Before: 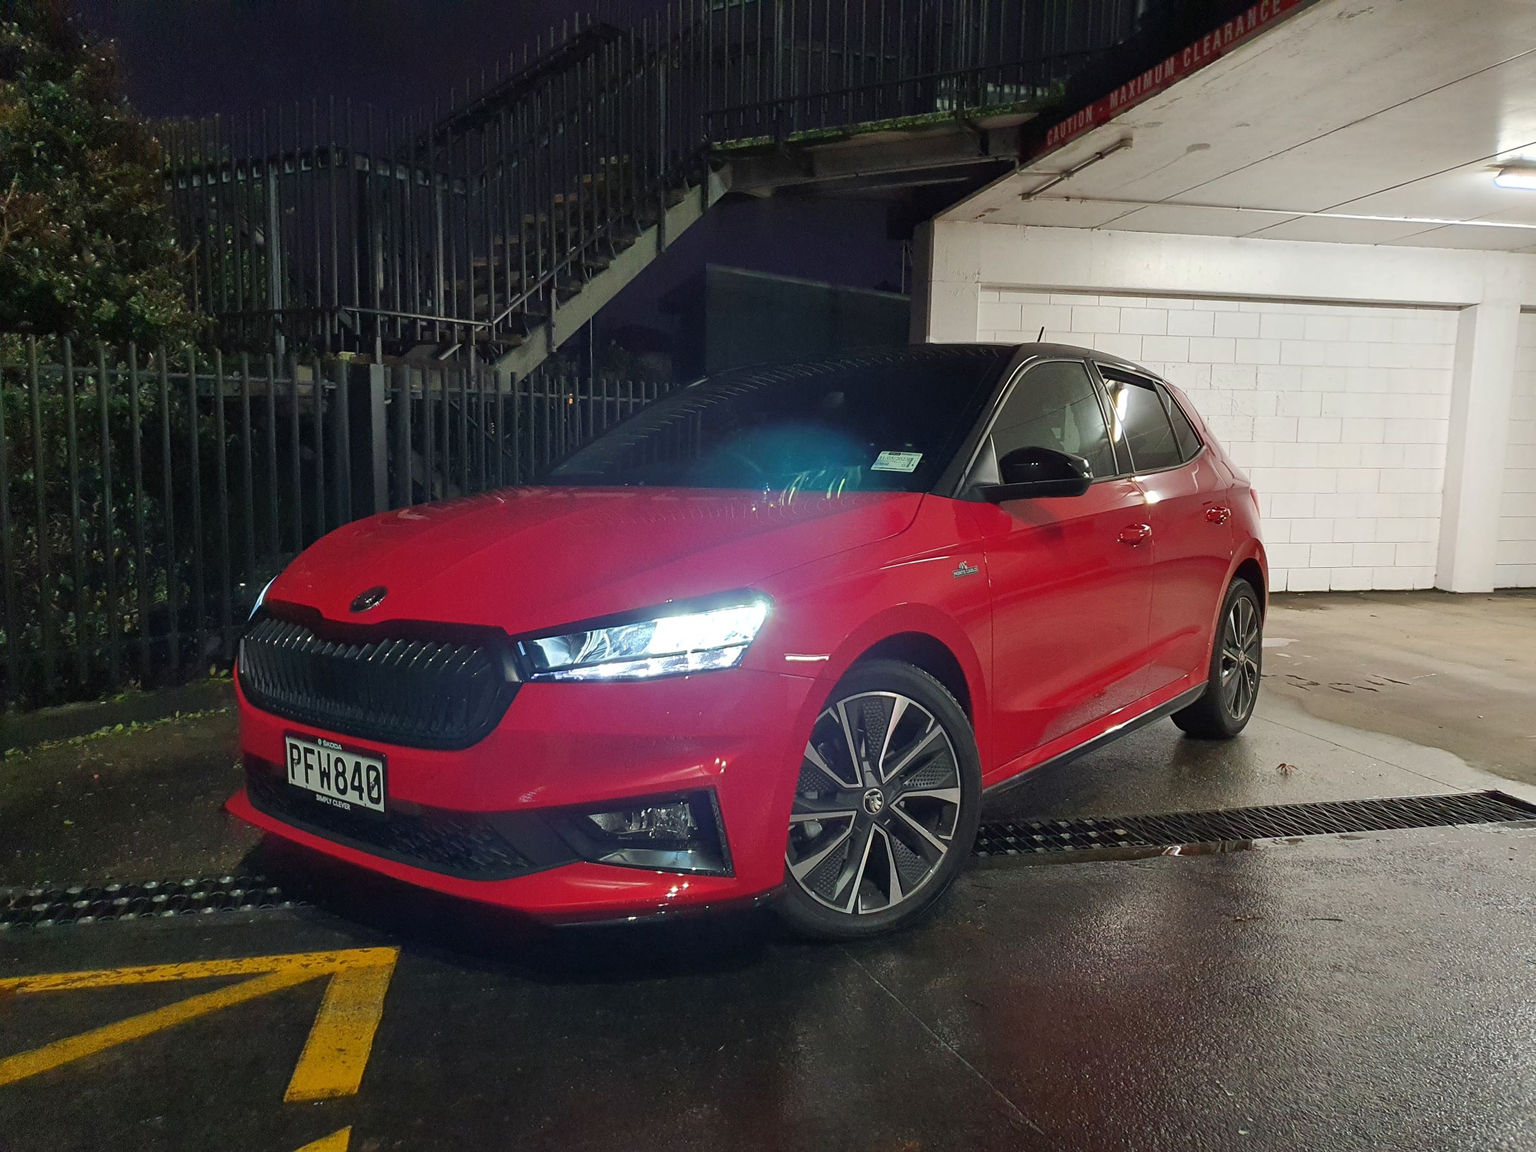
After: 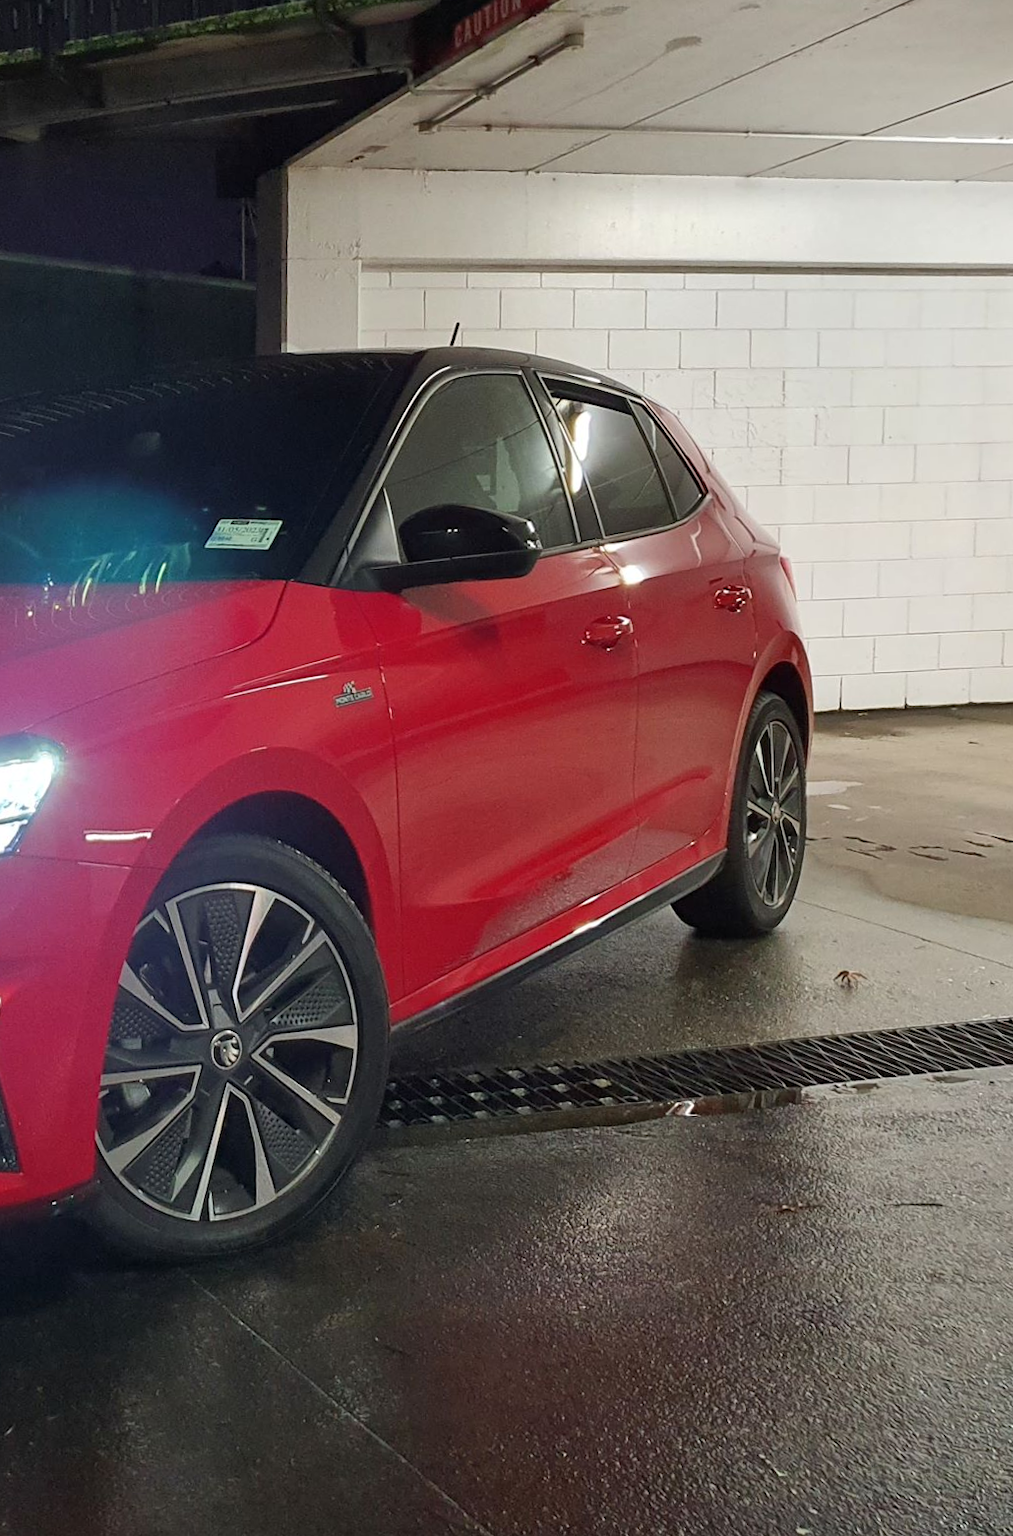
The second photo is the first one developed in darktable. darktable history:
rotate and perspective: rotation -2°, crop left 0.022, crop right 0.978, crop top 0.049, crop bottom 0.951
local contrast: mode bilateral grid, contrast 20, coarseness 50, detail 102%, midtone range 0.2
crop: left 47.628%, top 6.643%, right 7.874%
